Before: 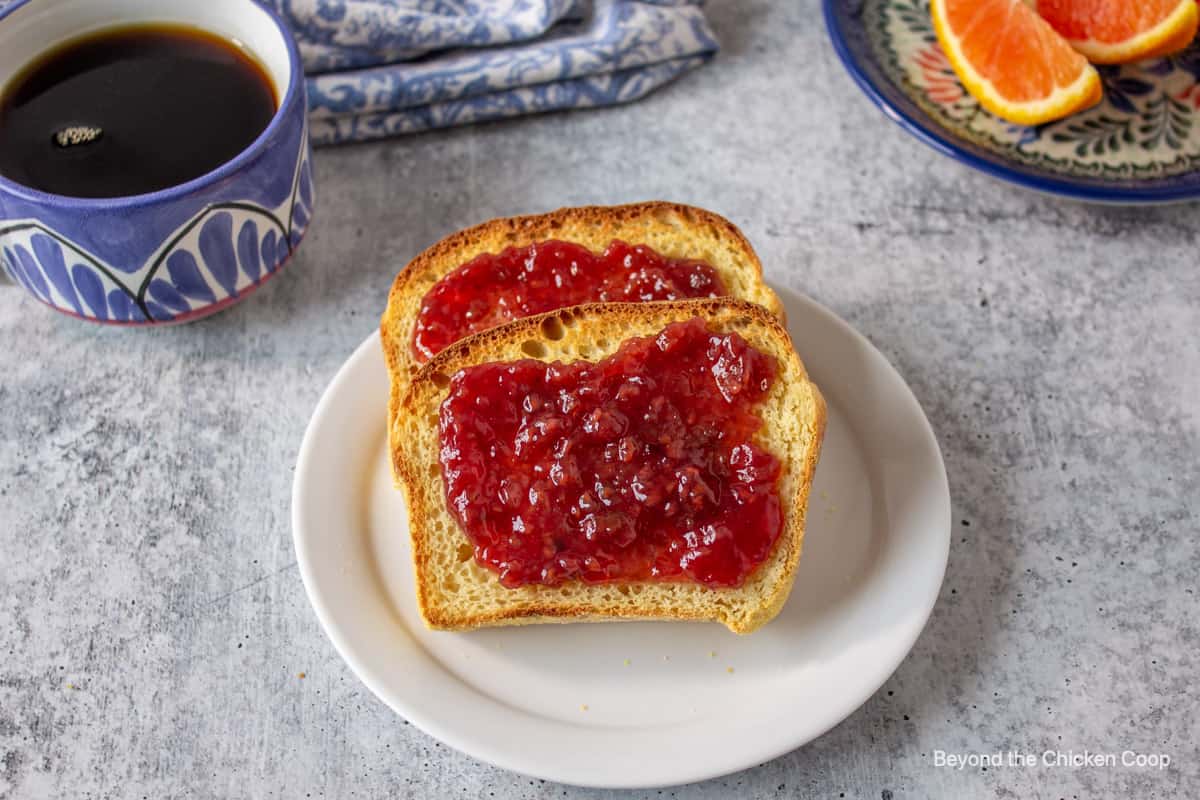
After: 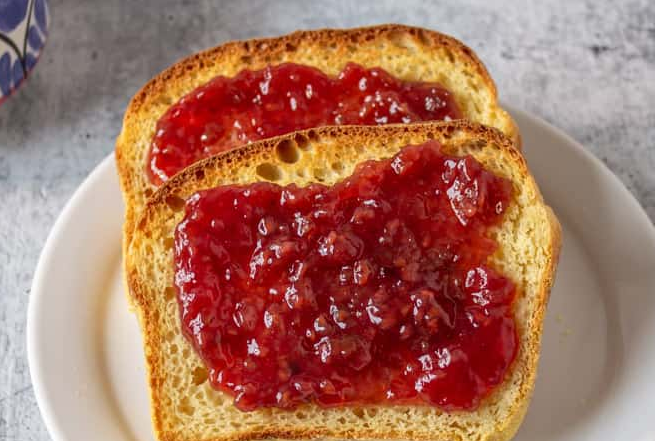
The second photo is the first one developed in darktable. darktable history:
crop and rotate: left 22.163%, top 22.218%, right 23.171%, bottom 22.646%
